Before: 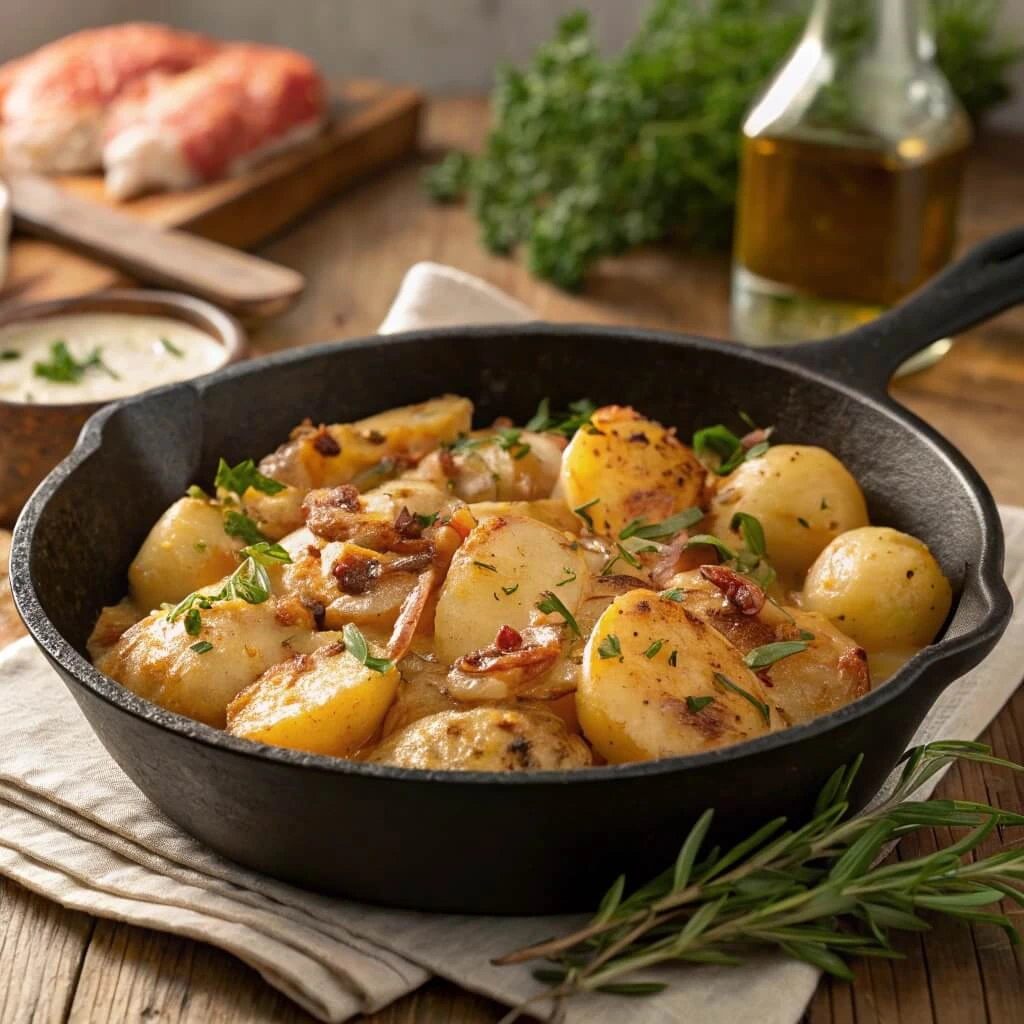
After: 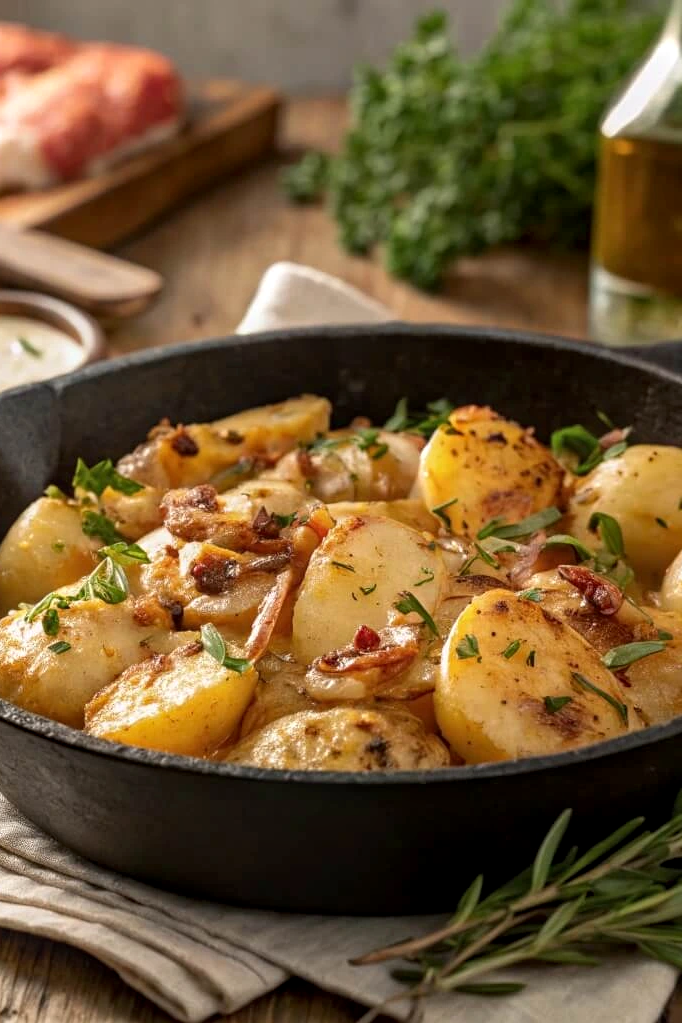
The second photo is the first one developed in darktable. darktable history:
crop and rotate: left 13.885%, right 19.469%
local contrast: on, module defaults
